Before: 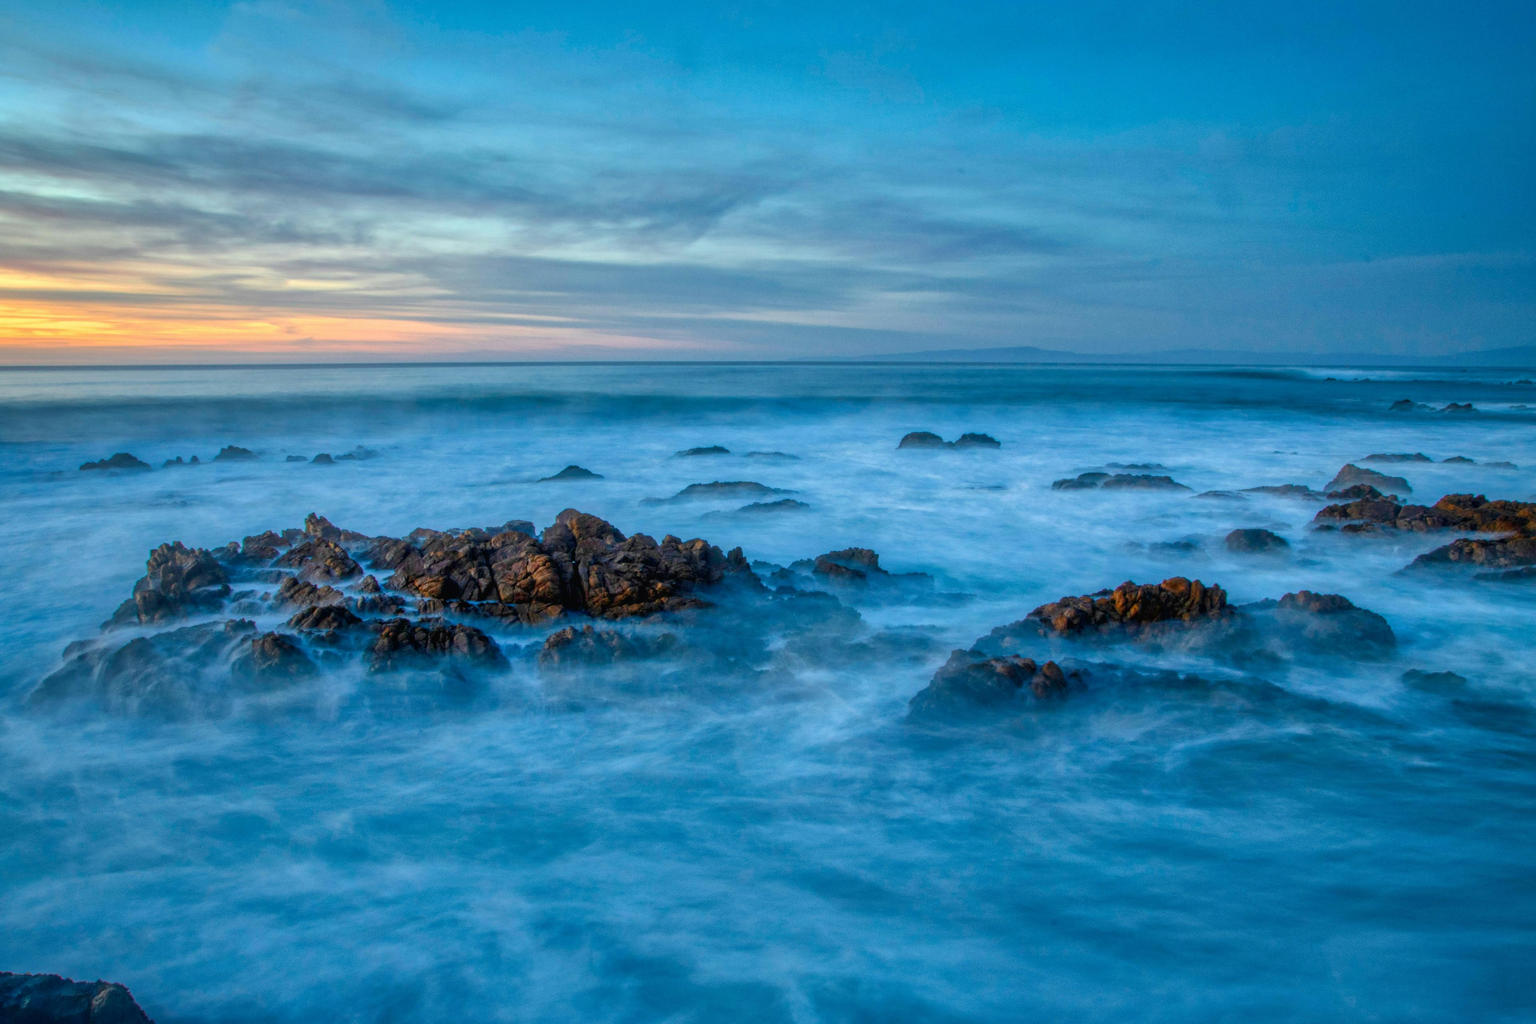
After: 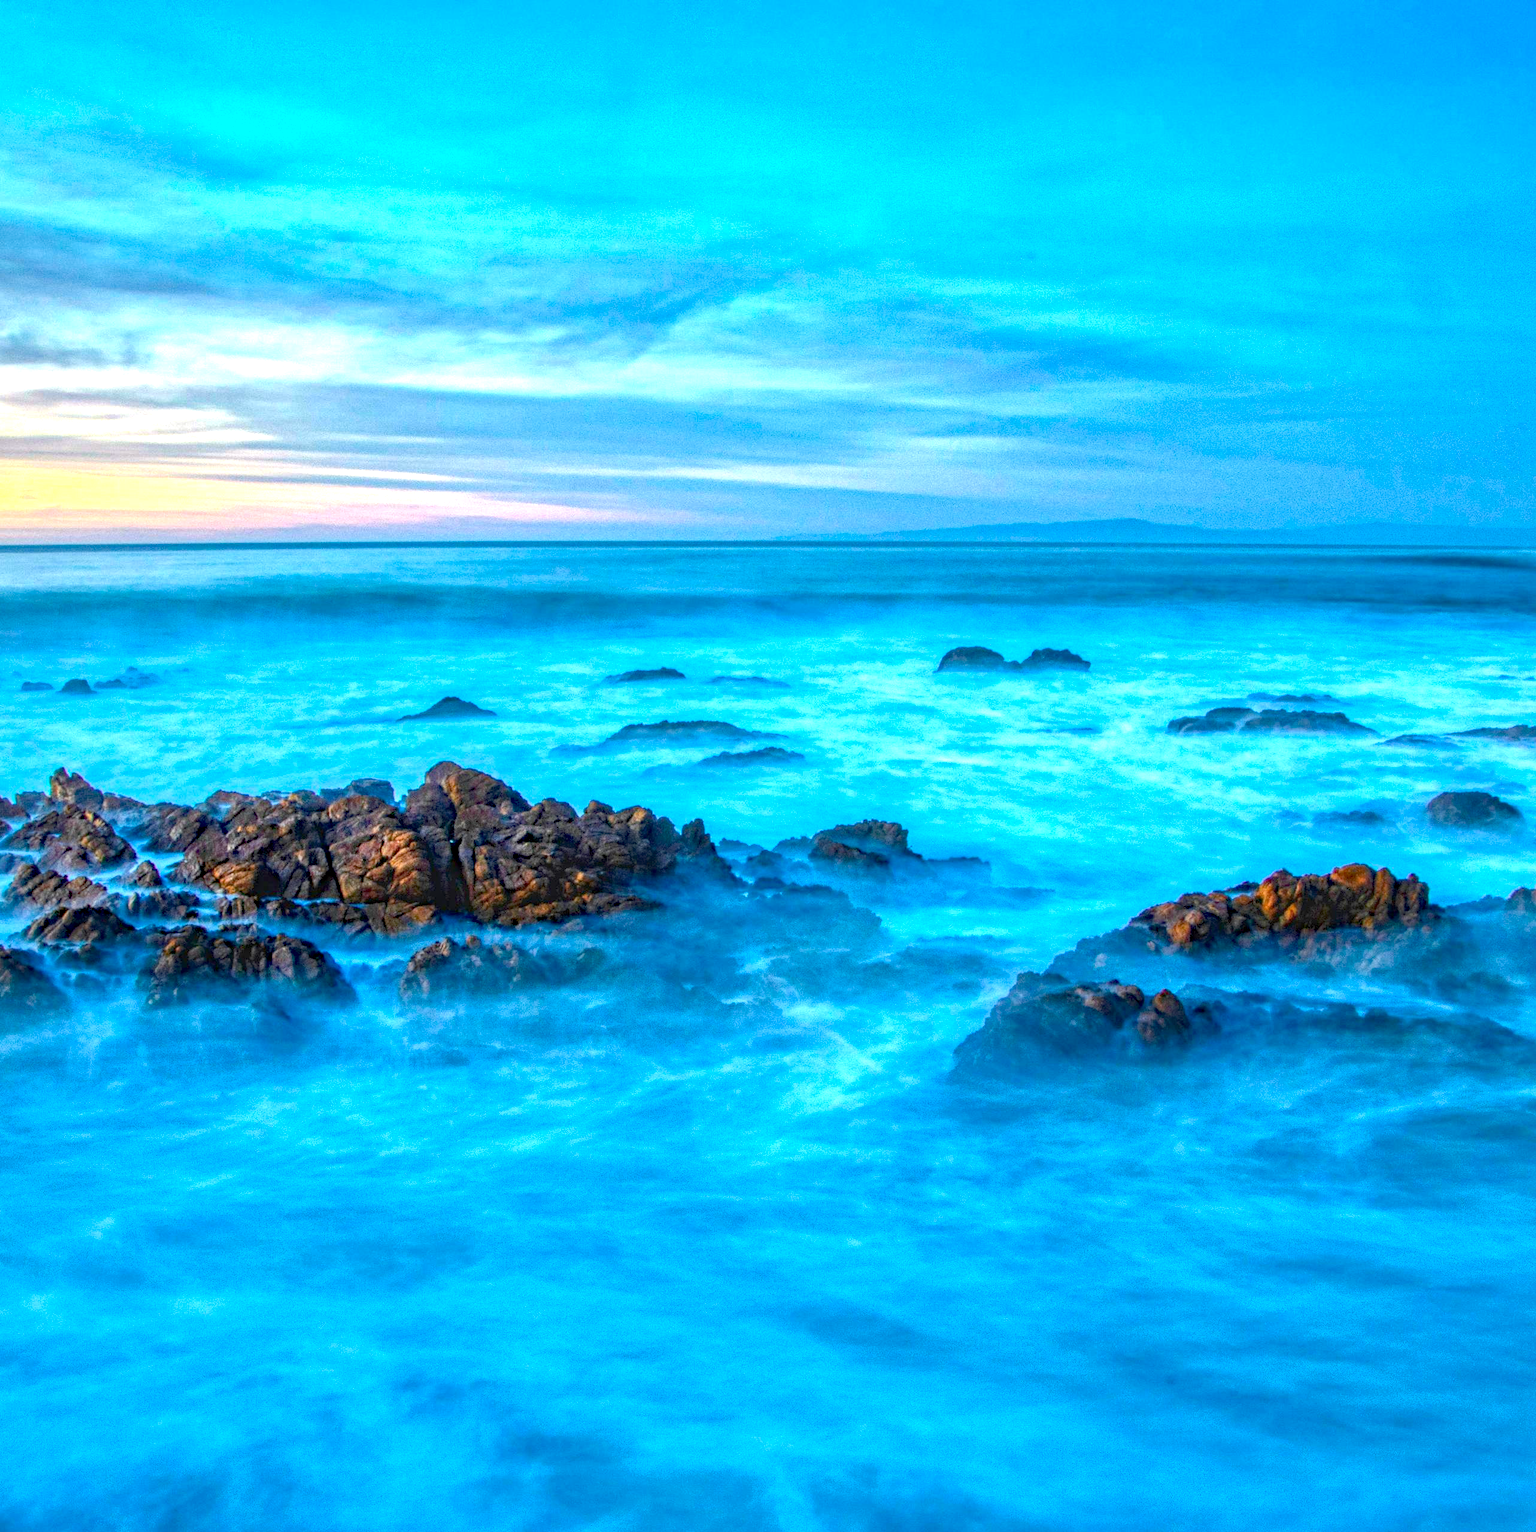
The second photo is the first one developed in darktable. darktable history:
rgb curve: curves: ch0 [(0, 0) (0.093, 0.159) (0.241, 0.265) (0.414, 0.42) (1, 1)], compensate middle gray true, preserve colors basic power
haze removal: strength 0.5, distance 0.43, compatibility mode true, adaptive false
crop and rotate: left 17.732%, right 15.423%
exposure: black level correction 0, exposure 1.3 EV, compensate exposure bias true, compensate highlight preservation false
